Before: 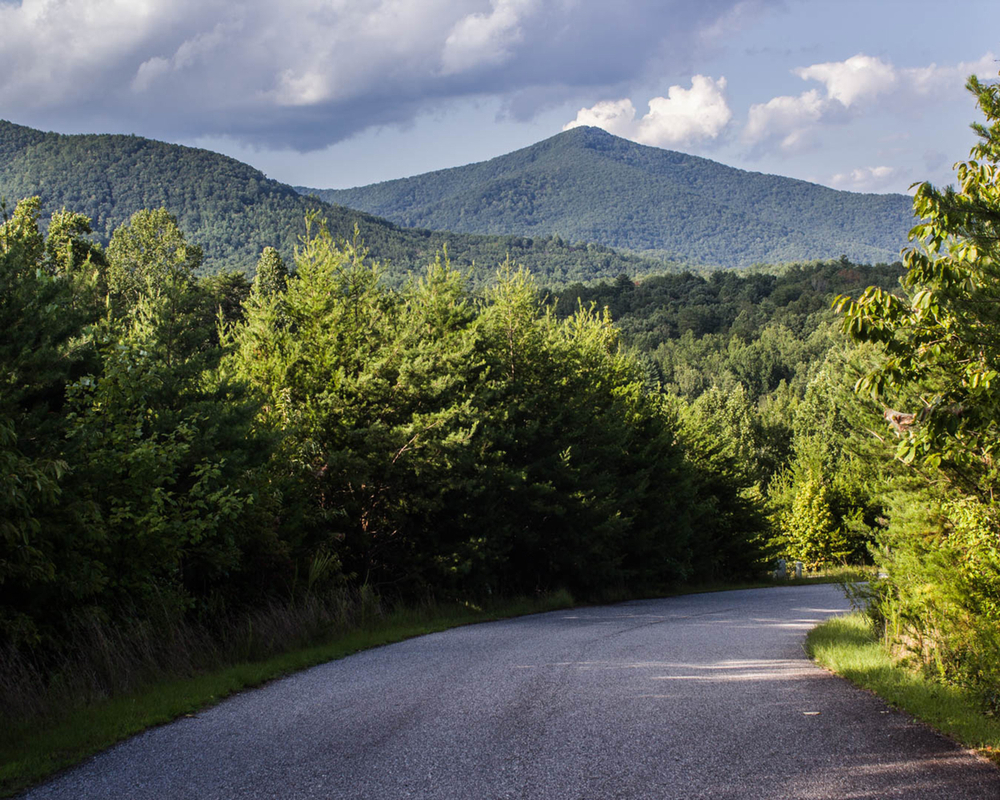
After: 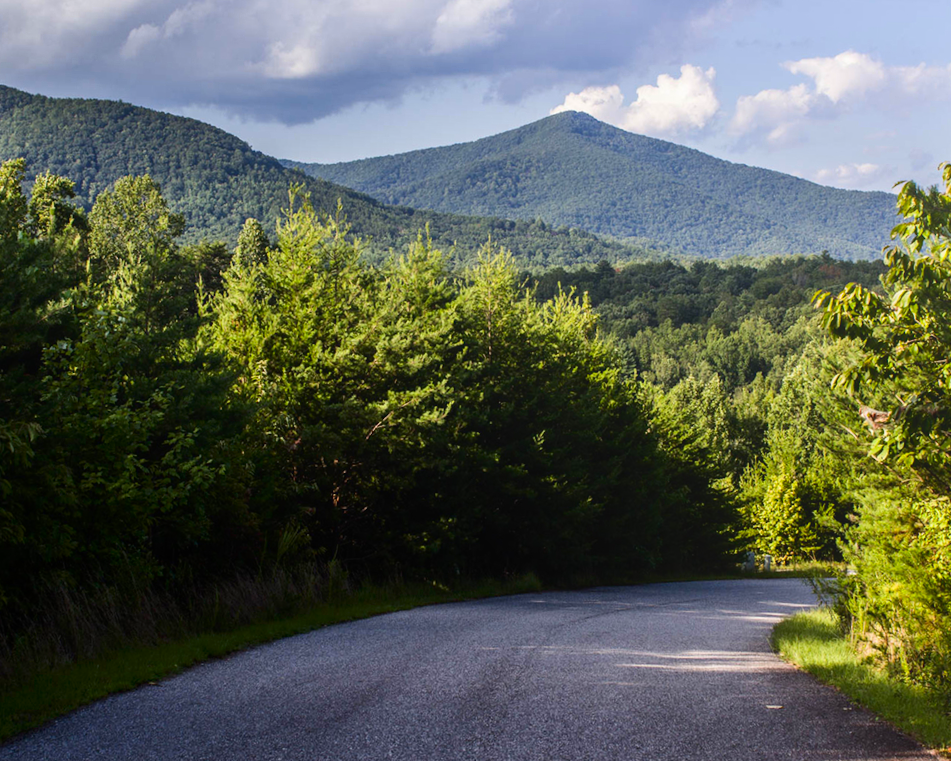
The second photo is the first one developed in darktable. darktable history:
crop and rotate: angle -2.38°
contrast brightness saturation: contrast 0.13, brightness -0.05, saturation 0.16
bloom: size 38%, threshold 95%, strength 30%
